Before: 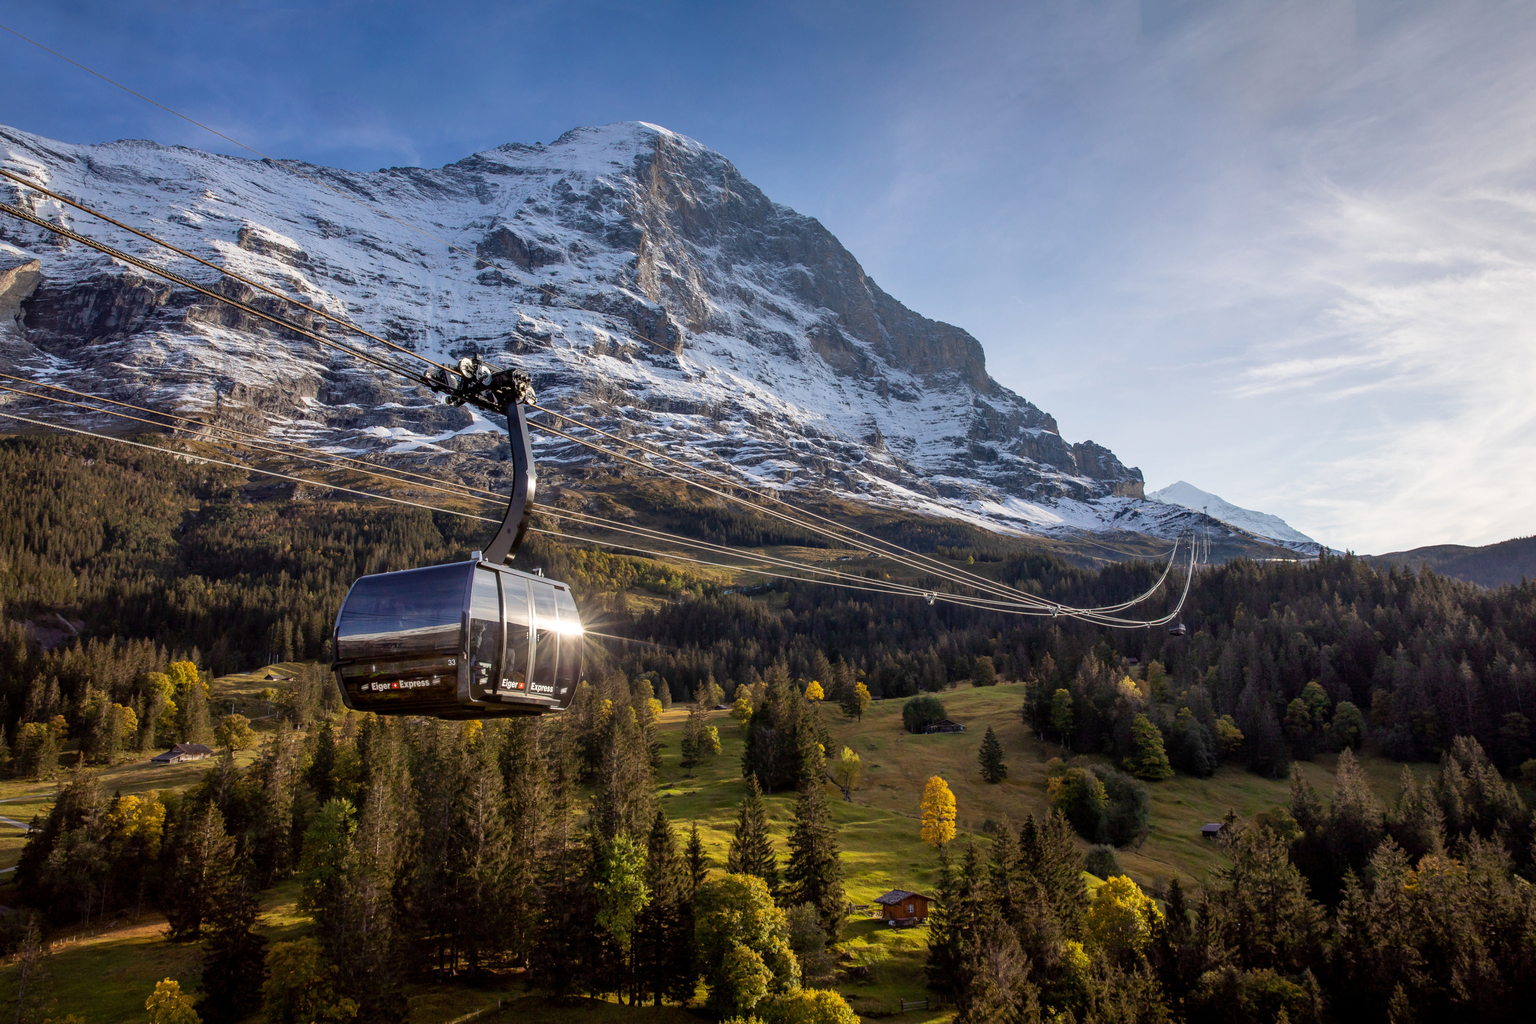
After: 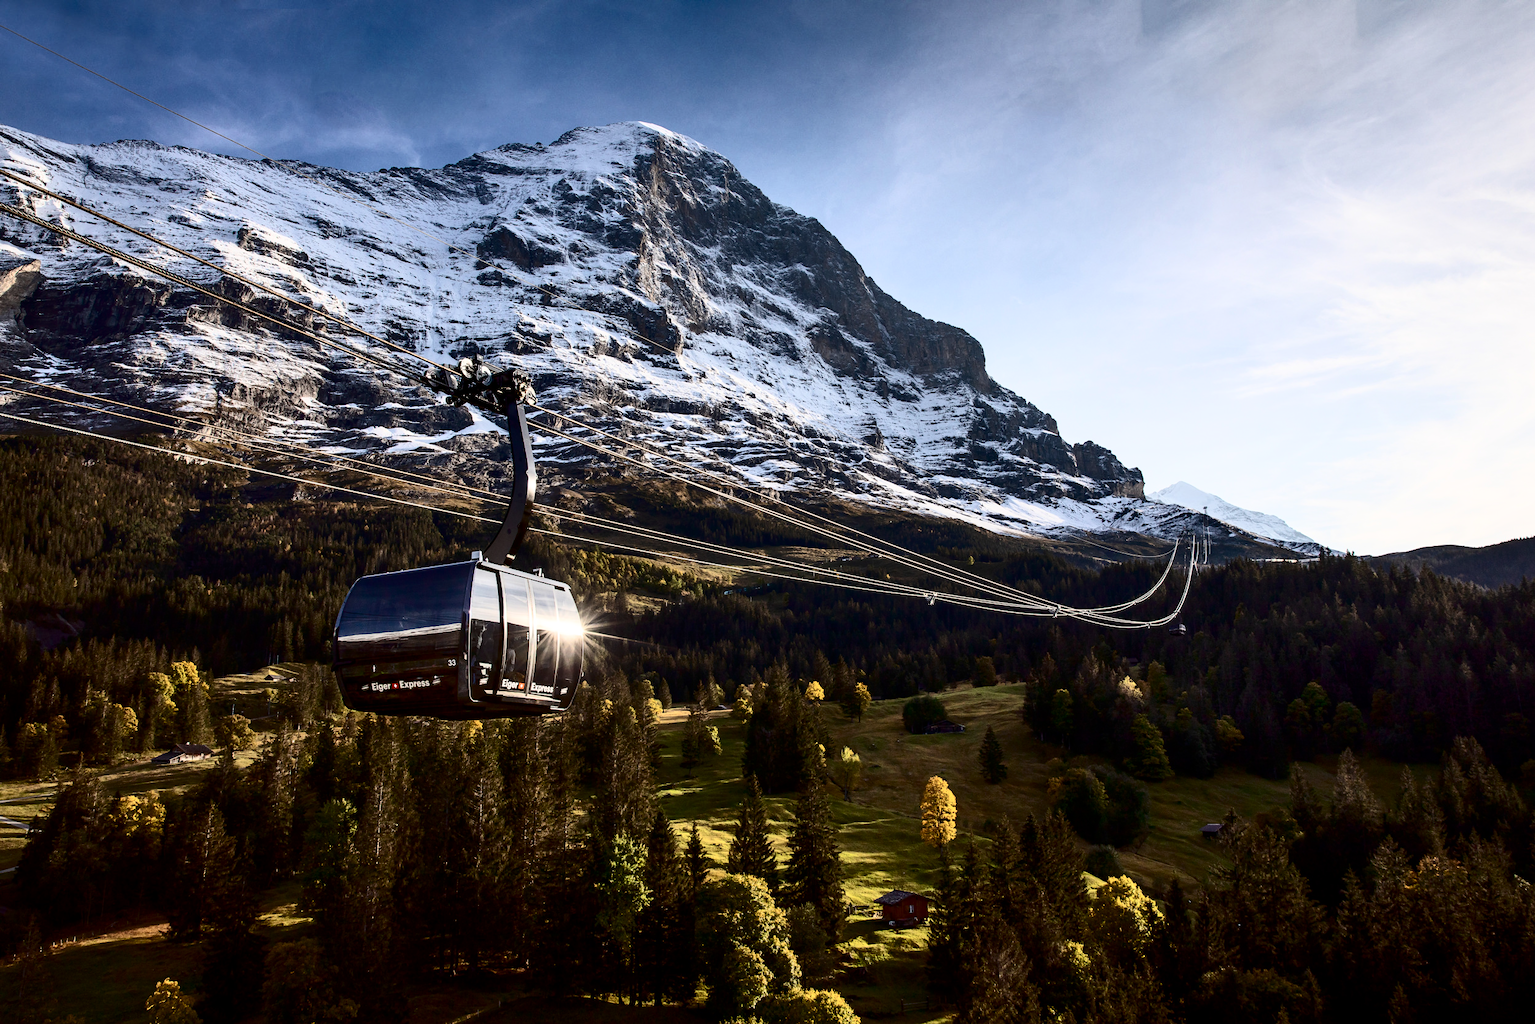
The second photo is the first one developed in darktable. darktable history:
contrast brightness saturation: contrast 0.49, saturation -0.084
